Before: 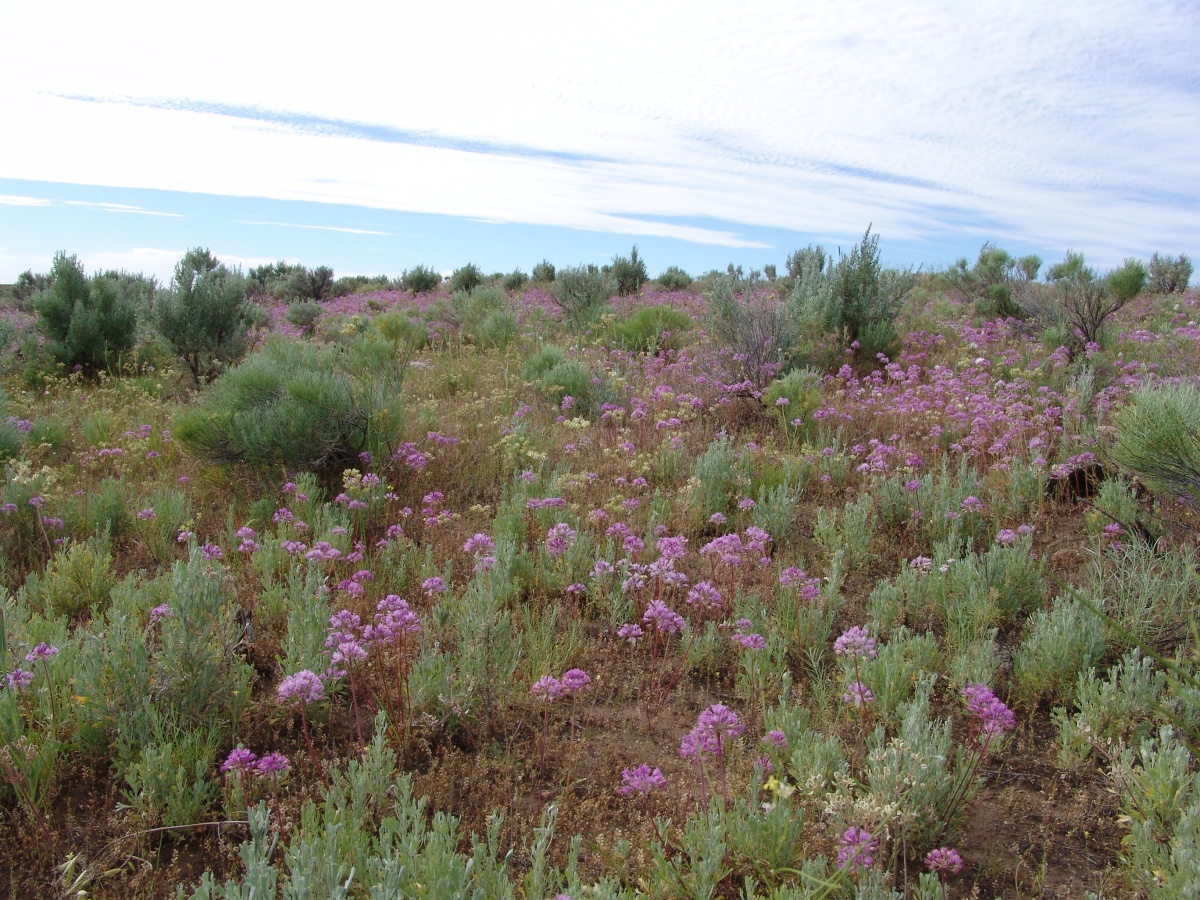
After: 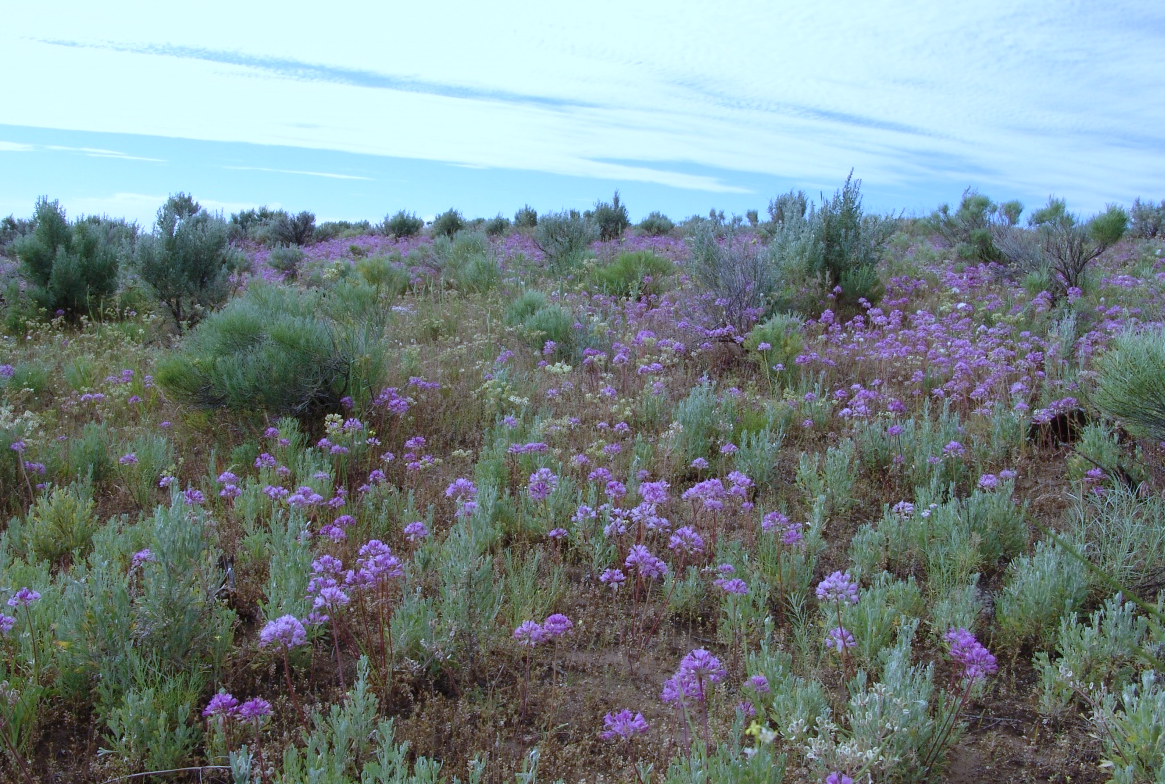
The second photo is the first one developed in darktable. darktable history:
crop: left 1.507%, top 6.147%, right 1.379%, bottom 6.637%
white balance: red 0.871, blue 1.249
